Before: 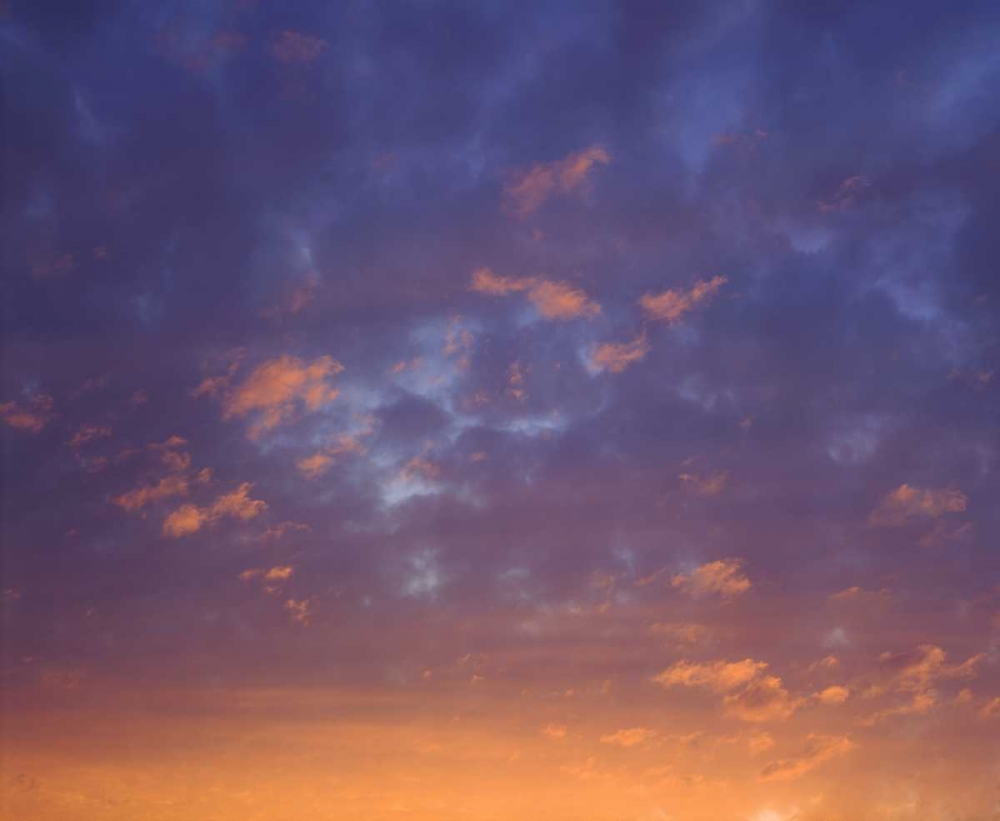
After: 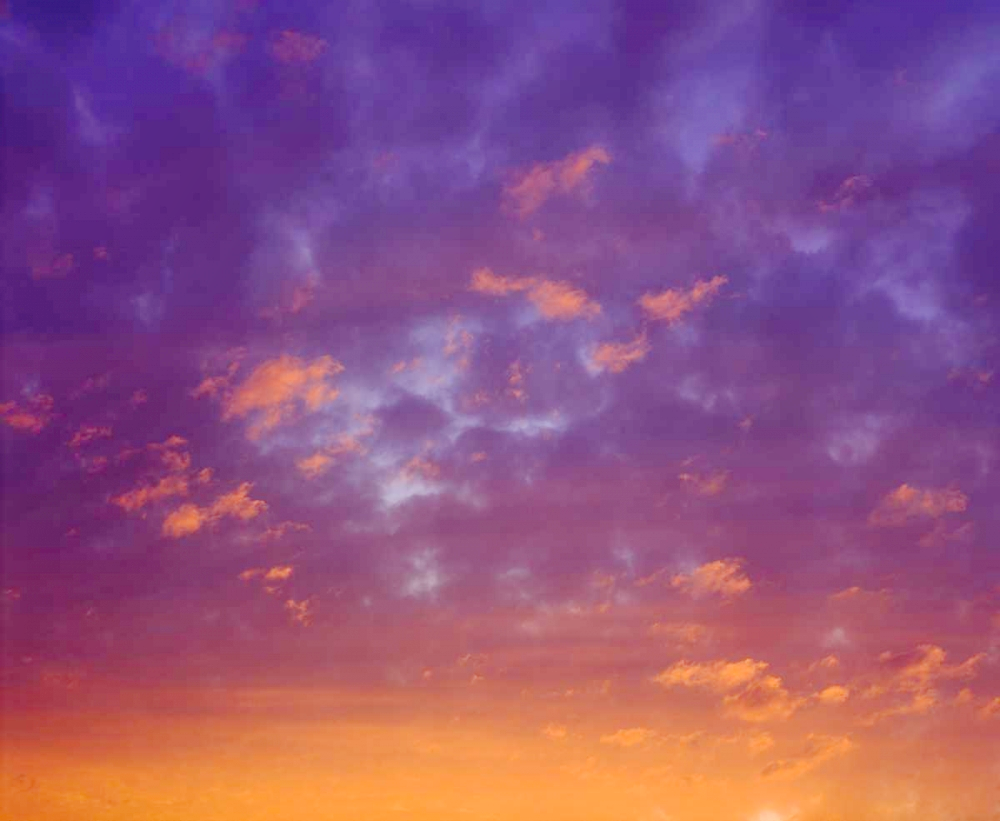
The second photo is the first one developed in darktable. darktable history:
shadows and highlights: on, module defaults
tone curve: curves: ch0 [(0, 0) (0.003, 0) (0.011, 0.001) (0.025, 0.001) (0.044, 0.003) (0.069, 0.009) (0.1, 0.018) (0.136, 0.032) (0.177, 0.074) (0.224, 0.13) (0.277, 0.218) (0.335, 0.321) (0.399, 0.425) (0.468, 0.523) (0.543, 0.617) (0.623, 0.708) (0.709, 0.789) (0.801, 0.873) (0.898, 0.967) (1, 1)], preserve colors none
rgb levels: mode RGB, independent channels, levels [[0, 0.474, 1], [0, 0.5, 1], [0, 0.5, 1]]
